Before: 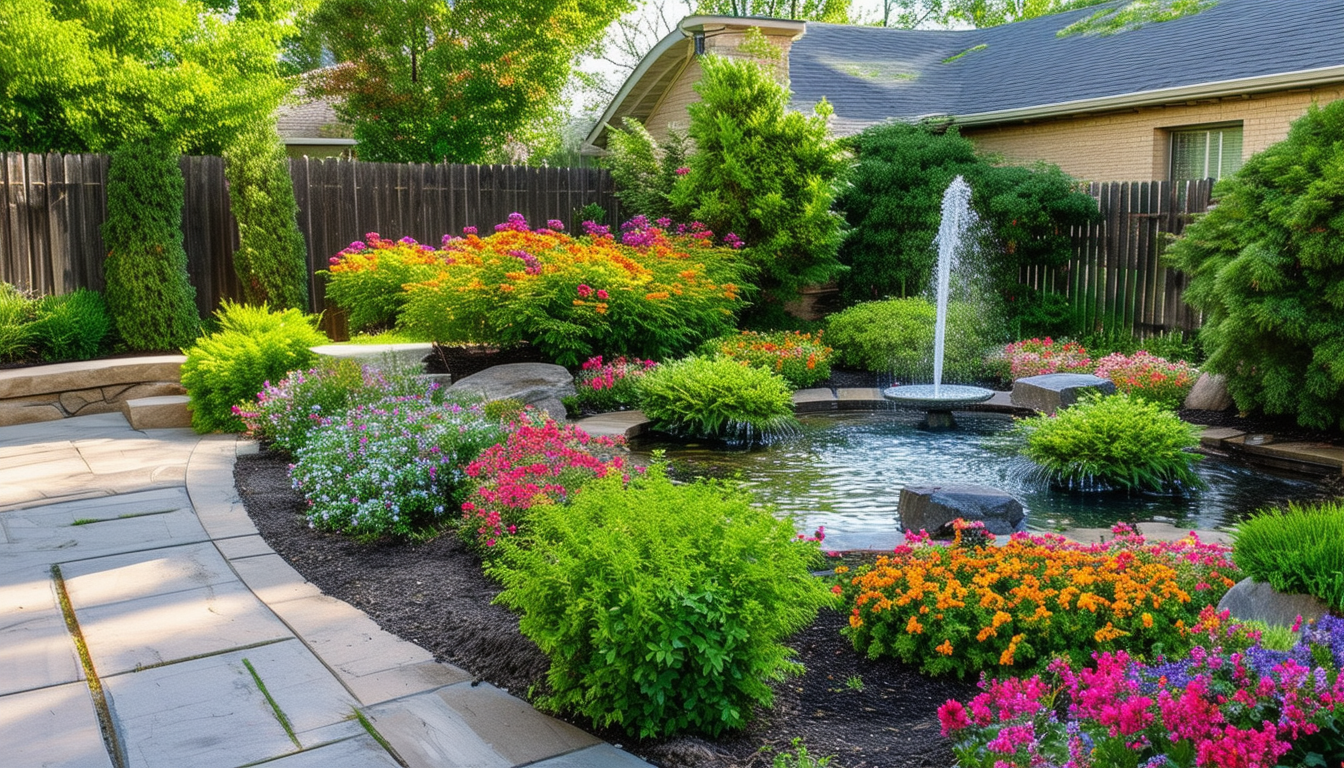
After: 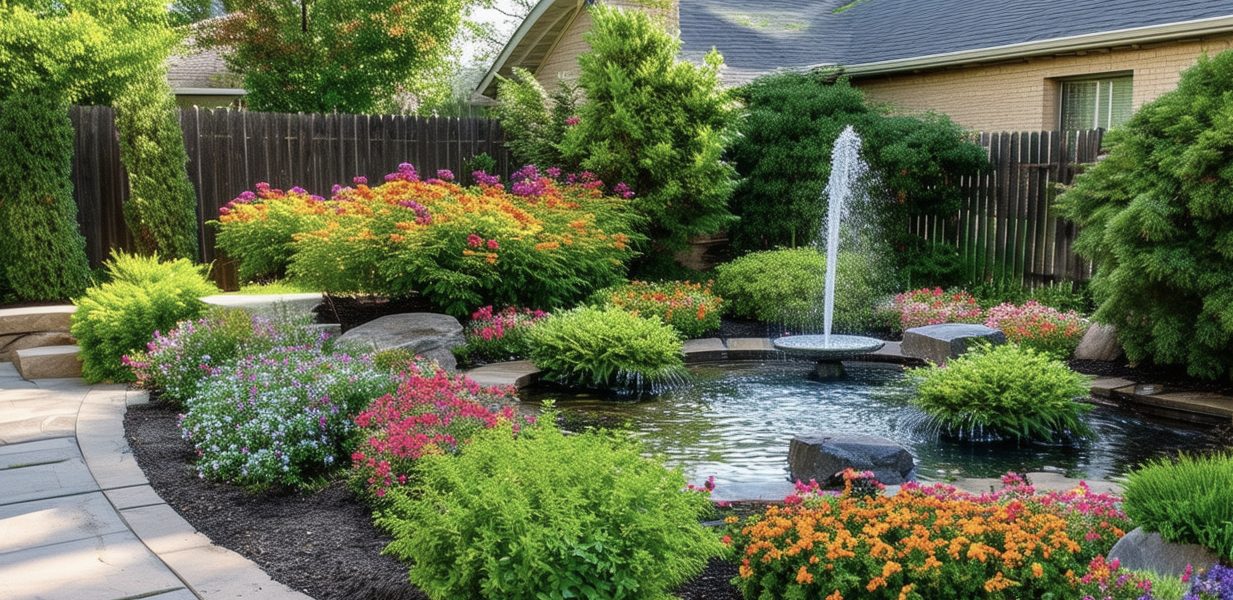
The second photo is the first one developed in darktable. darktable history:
contrast brightness saturation: contrast 0.057, brightness -0.012, saturation -0.21
crop: left 8.239%, top 6.568%, bottom 15.25%
